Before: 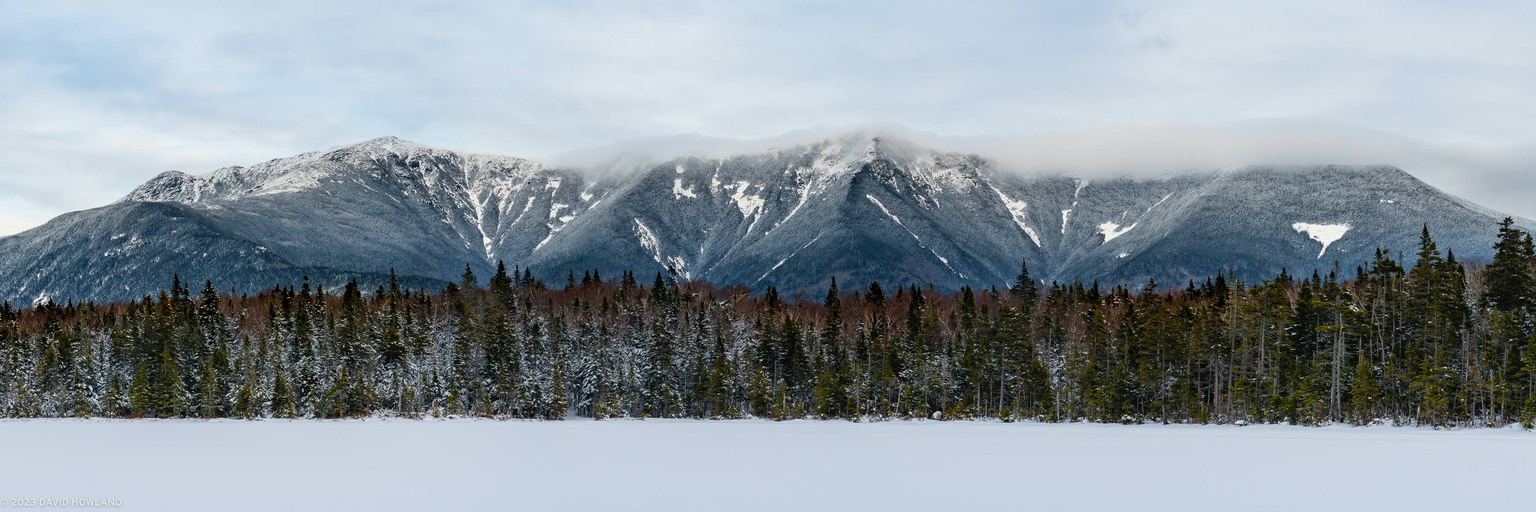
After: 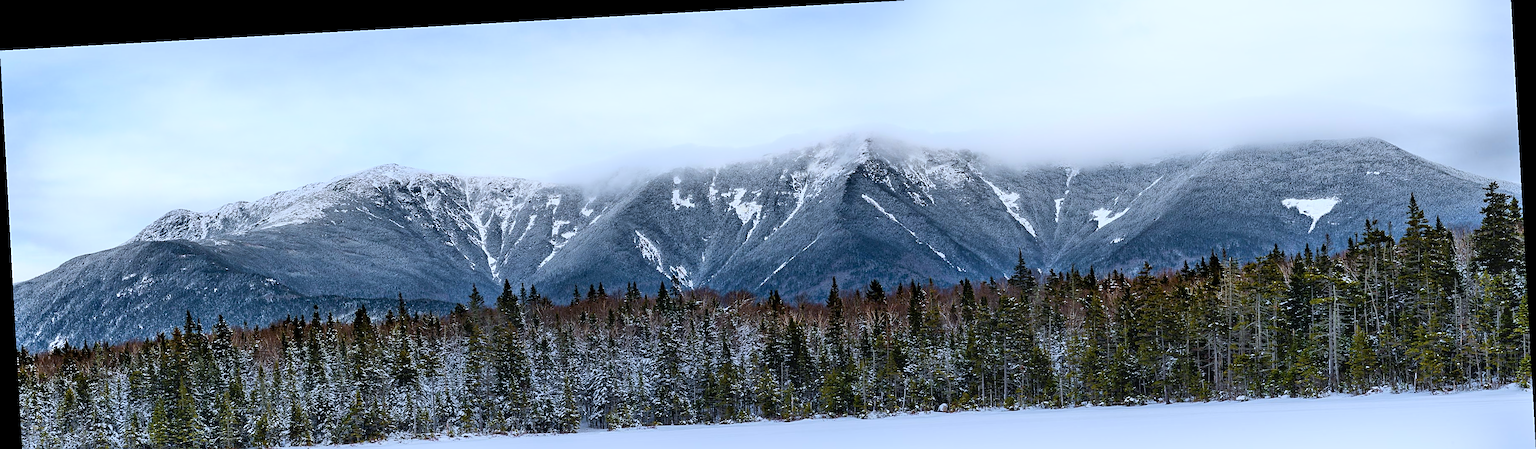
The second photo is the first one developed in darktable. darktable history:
shadows and highlights: highlights 70.7, soften with gaussian
rotate and perspective: rotation -3.18°, automatic cropping off
crop: top 5.667%, bottom 17.637%
sharpen: on, module defaults
local contrast: mode bilateral grid, contrast 15, coarseness 36, detail 105%, midtone range 0.2
white balance: red 0.926, green 1.003, blue 1.133
